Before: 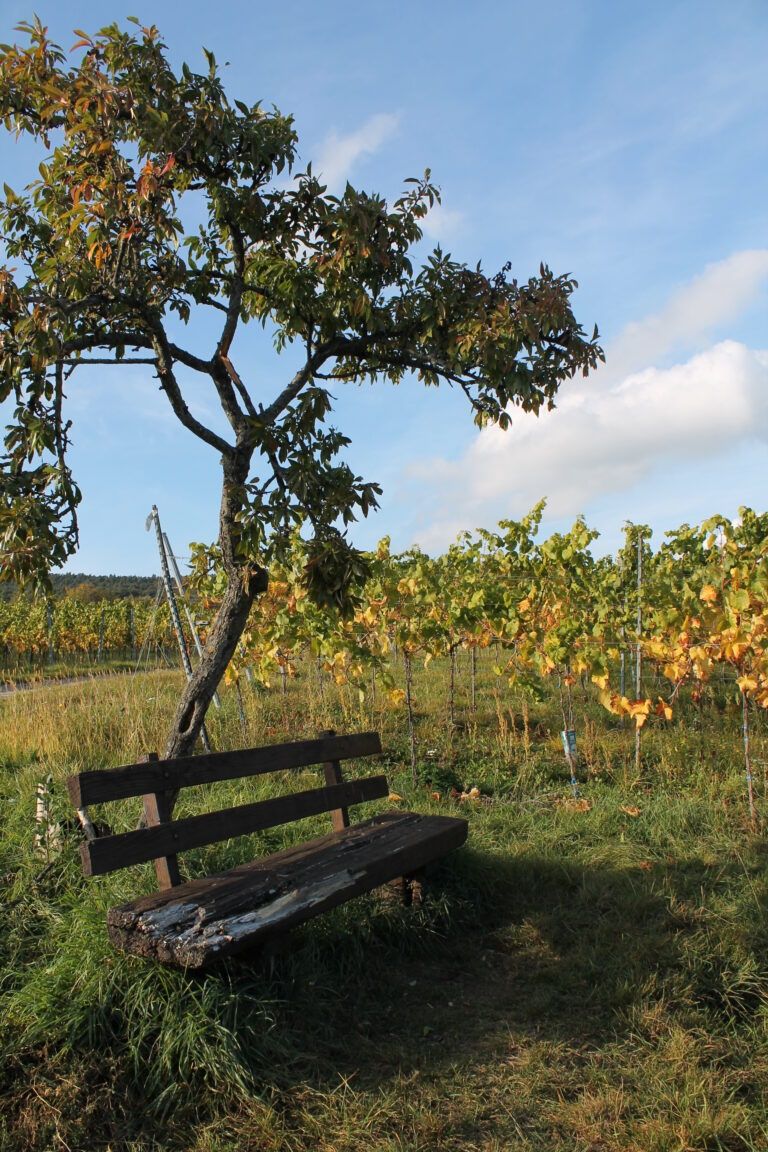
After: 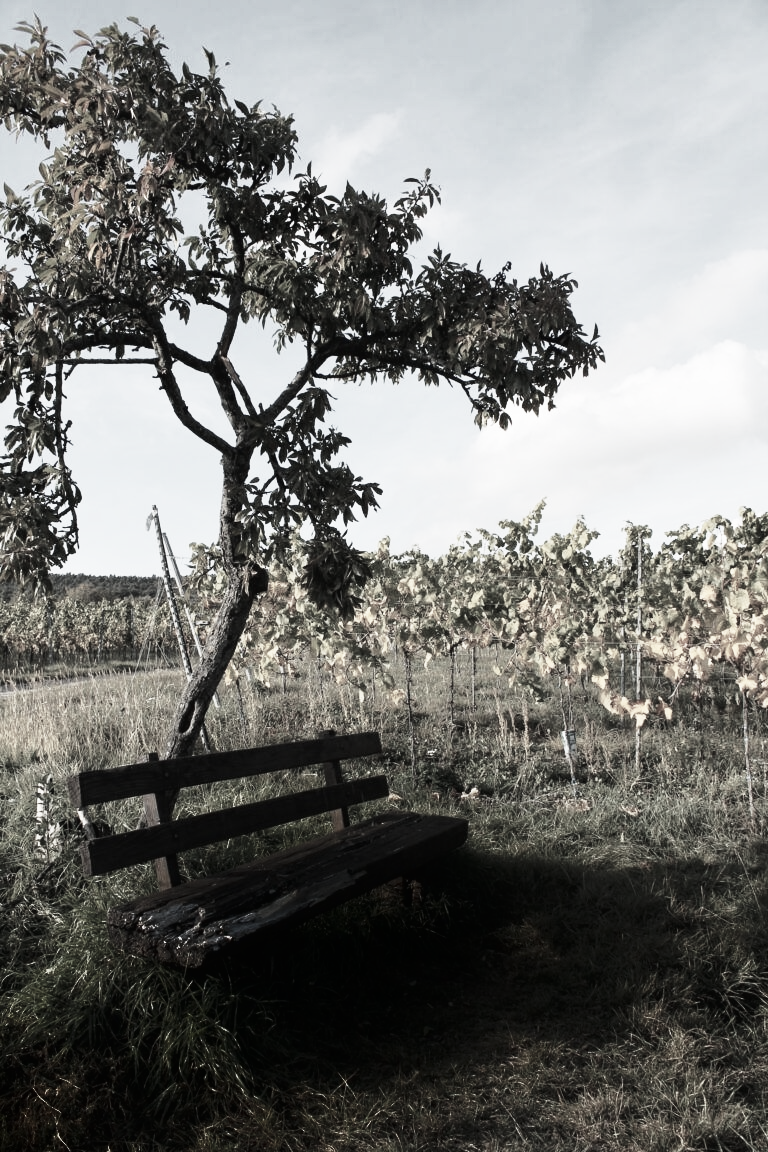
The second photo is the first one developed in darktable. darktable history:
color correction: highlights b* -0.033, saturation 0.147
base curve: curves: ch0 [(0, 0) (0.005, 0.002) (0.193, 0.295) (0.399, 0.664) (0.75, 0.928) (1, 1)], preserve colors none
tone curve: curves: ch0 [(0, 0.021) (0.059, 0.053) (0.212, 0.18) (0.337, 0.304) (0.495, 0.505) (0.725, 0.731) (0.89, 0.919) (1, 1)]; ch1 [(0, 0) (0.094, 0.081) (0.311, 0.282) (0.421, 0.417) (0.479, 0.475) (0.54, 0.55) (0.615, 0.65) (0.683, 0.688) (1, 1)]; ch2 [(0, 0) (0.257, 0.217) (0.44, 0.431) (0.498, 0.507) (0.603, 0.598) (1, 1)], color space Lab, linked channels, preserve colors none
shadows and highlights: shadows -86.37, highlights -36.25, soften with gaussian
